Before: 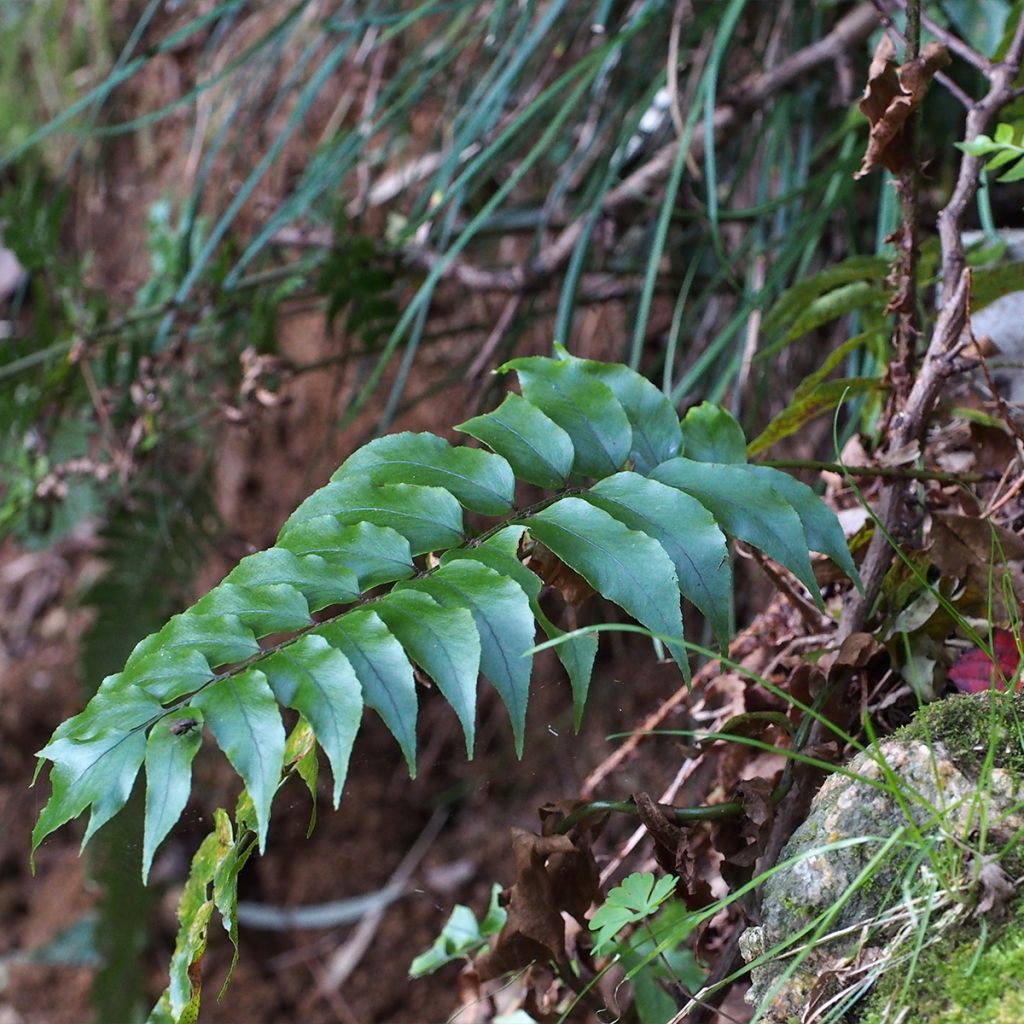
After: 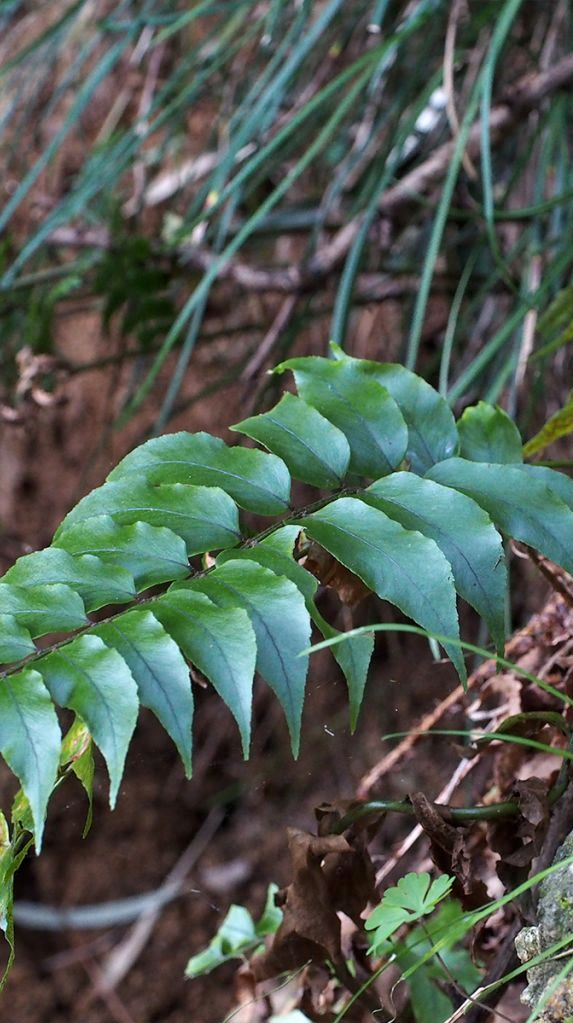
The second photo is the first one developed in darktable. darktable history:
local contrast: highlights 102%, shadows 99%, detail 119%, midtone range 0.2
crop: left 21.946%, right 22.002%, bottom 0%
